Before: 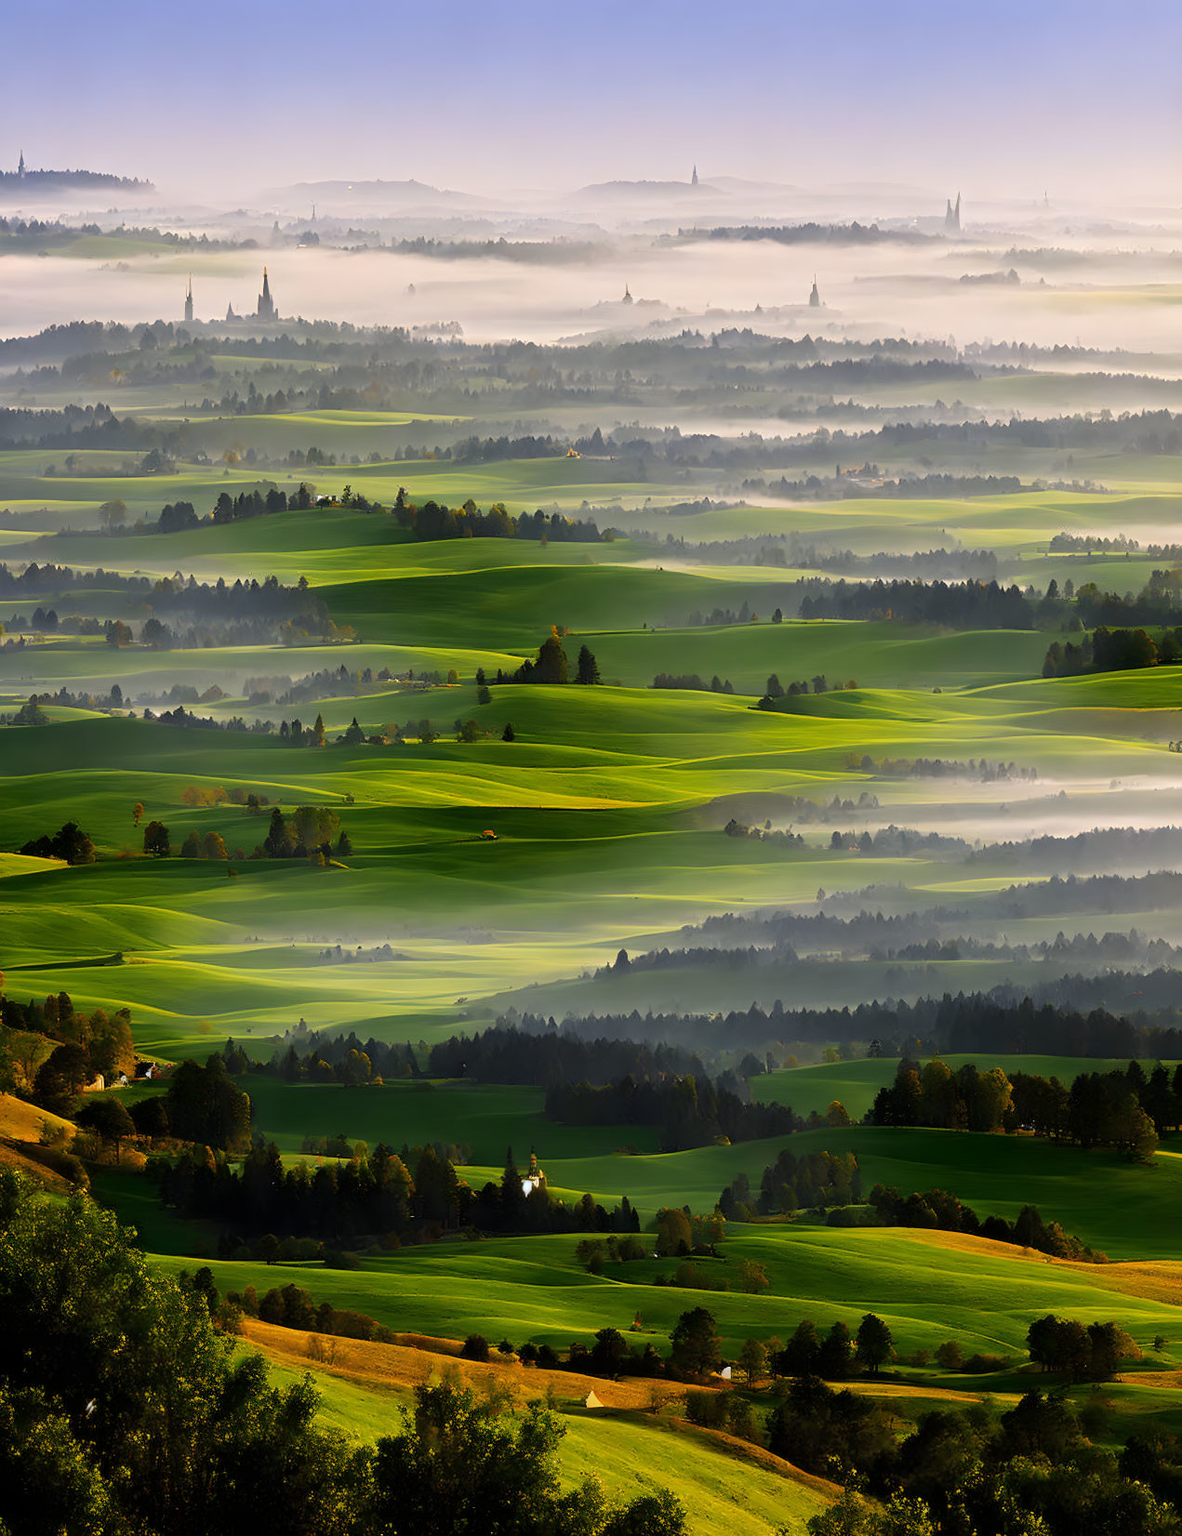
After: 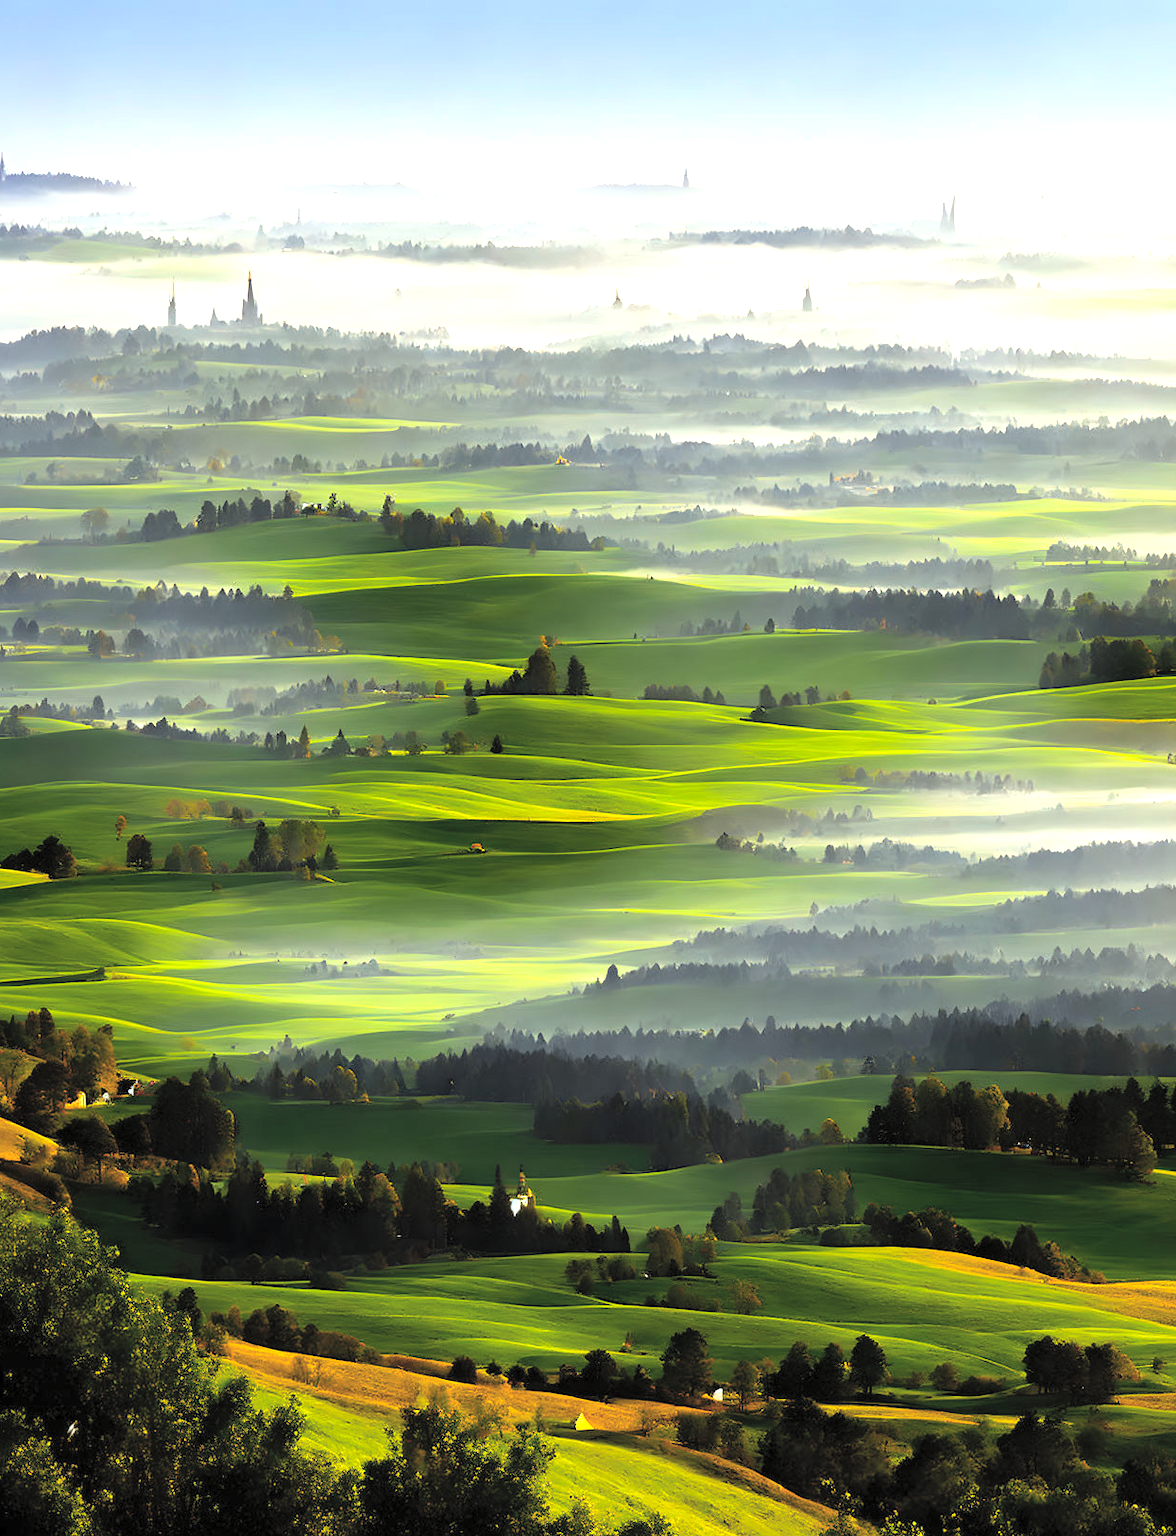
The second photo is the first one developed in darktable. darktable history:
crop: left 1.699%, right 0.271%, bottom 1.517%
color balance rgb: highlights gain › luminance 20.154%, highlights gain › chroma 2.704%, highlights gain › hue 176.79°, perceptual saturation grading › global saturation 0.854%, perceptual brilliance grading › global brilliance 15.212%, perceptual brilliance grading › shadows -34.412%, global vibrance 26.127%, contrast 7.005%
contrast brightness saturation: brightness 0.283
